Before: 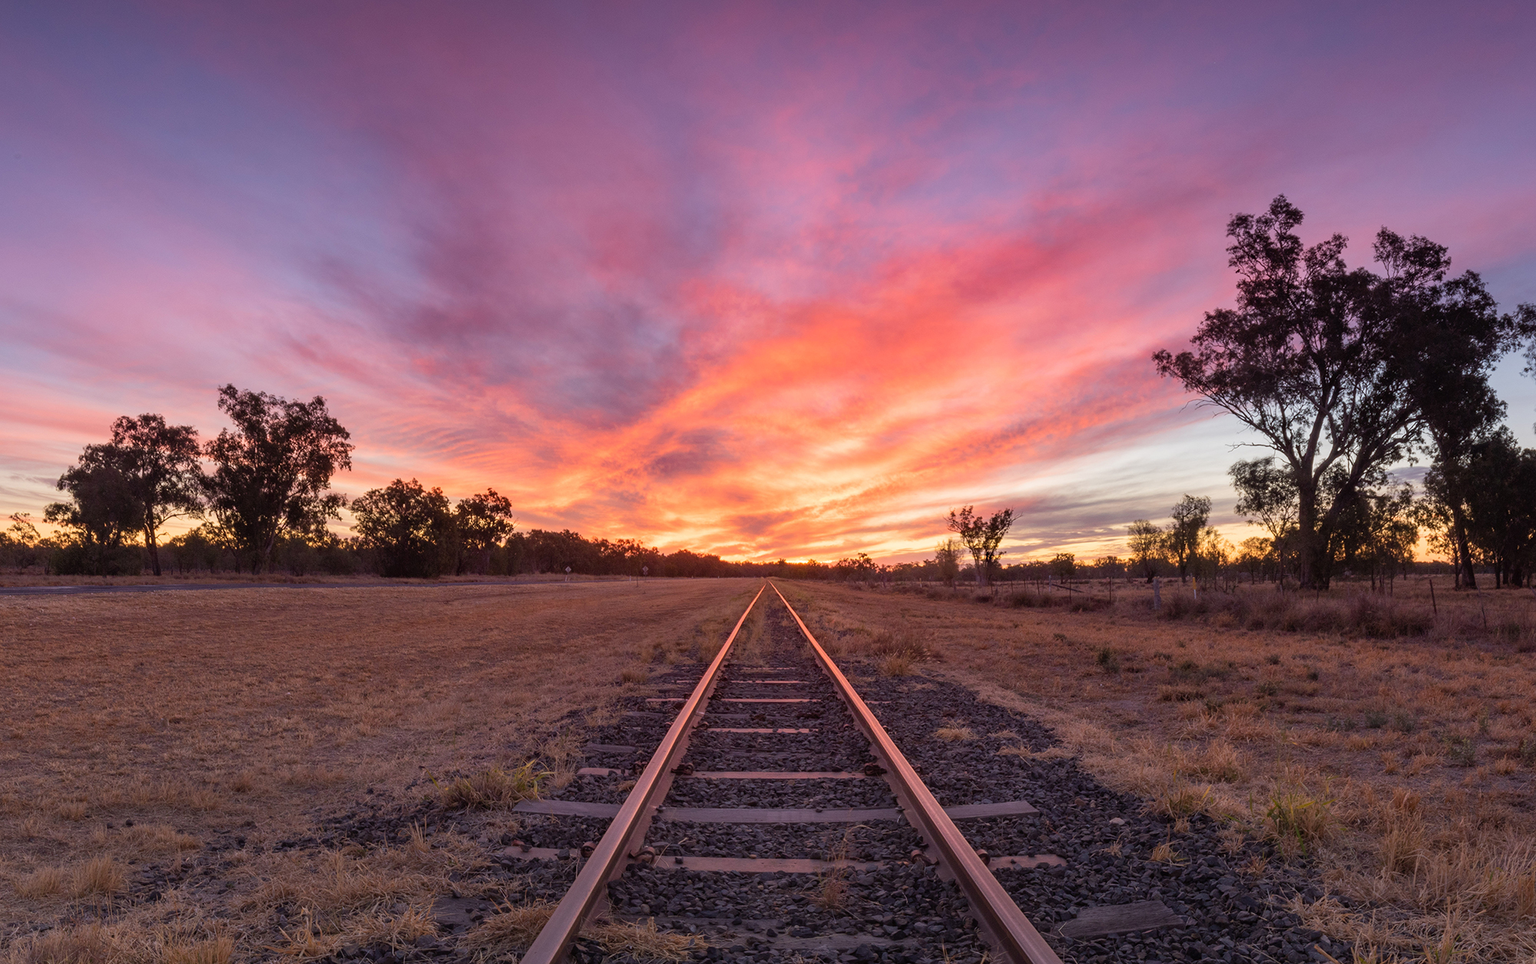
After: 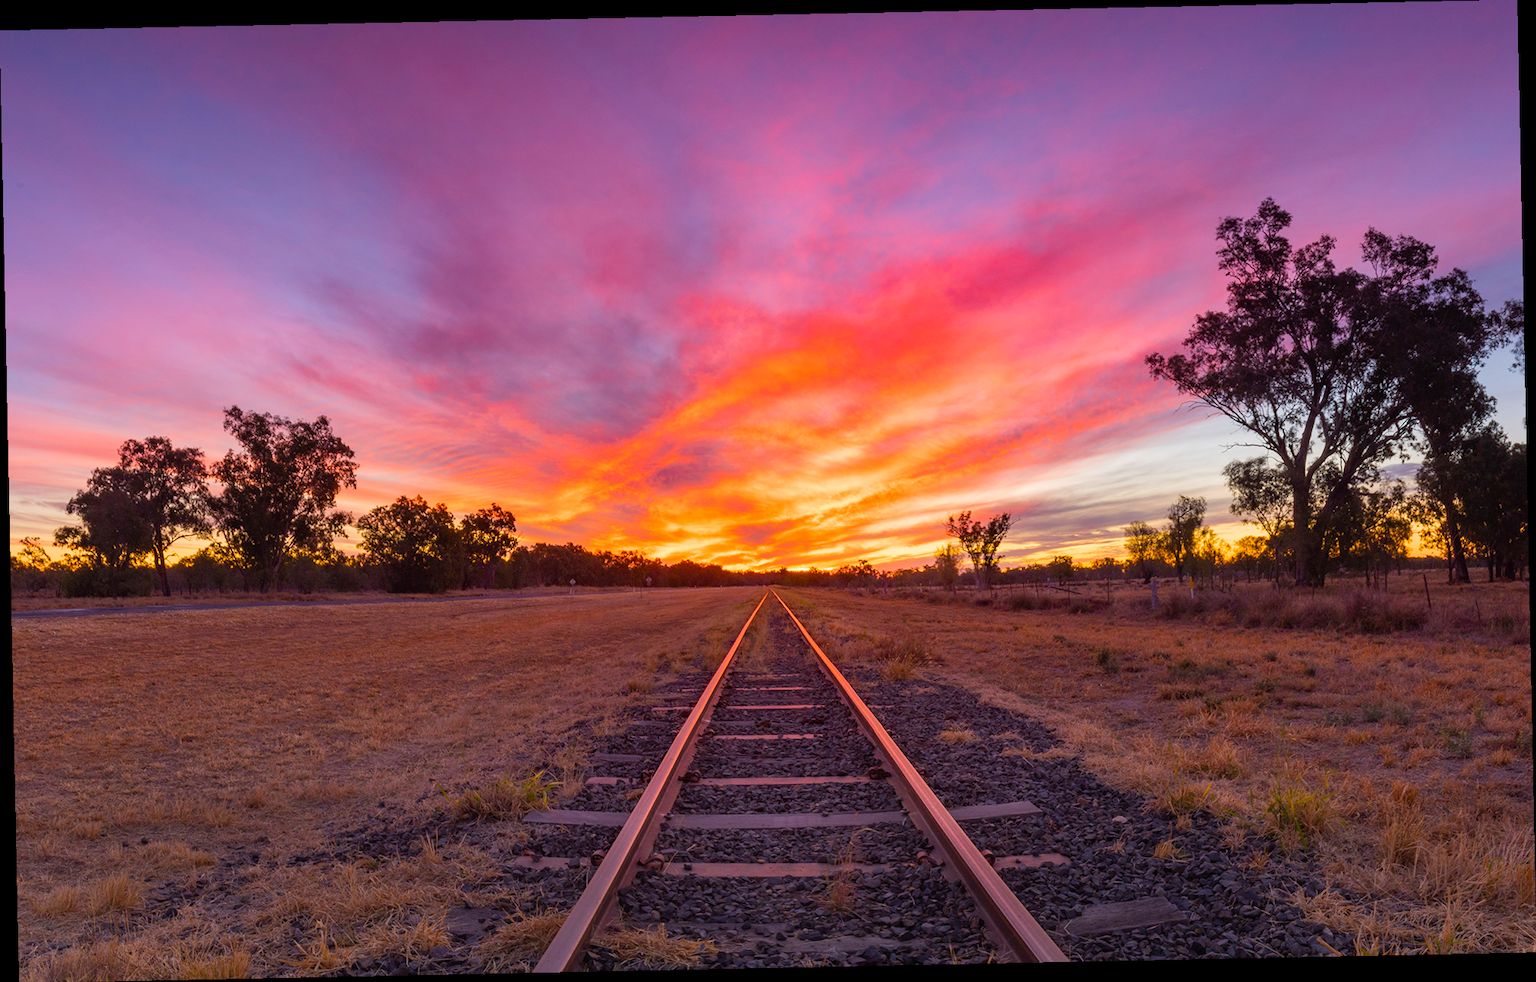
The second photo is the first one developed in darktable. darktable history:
white balance: emerald 1
color balance rgb: linear chroma grading › global chroma 15%, perceptual saturation grading › global saturation 30%
rotate and perspective: rotation -1.17°, automatic cropping off
